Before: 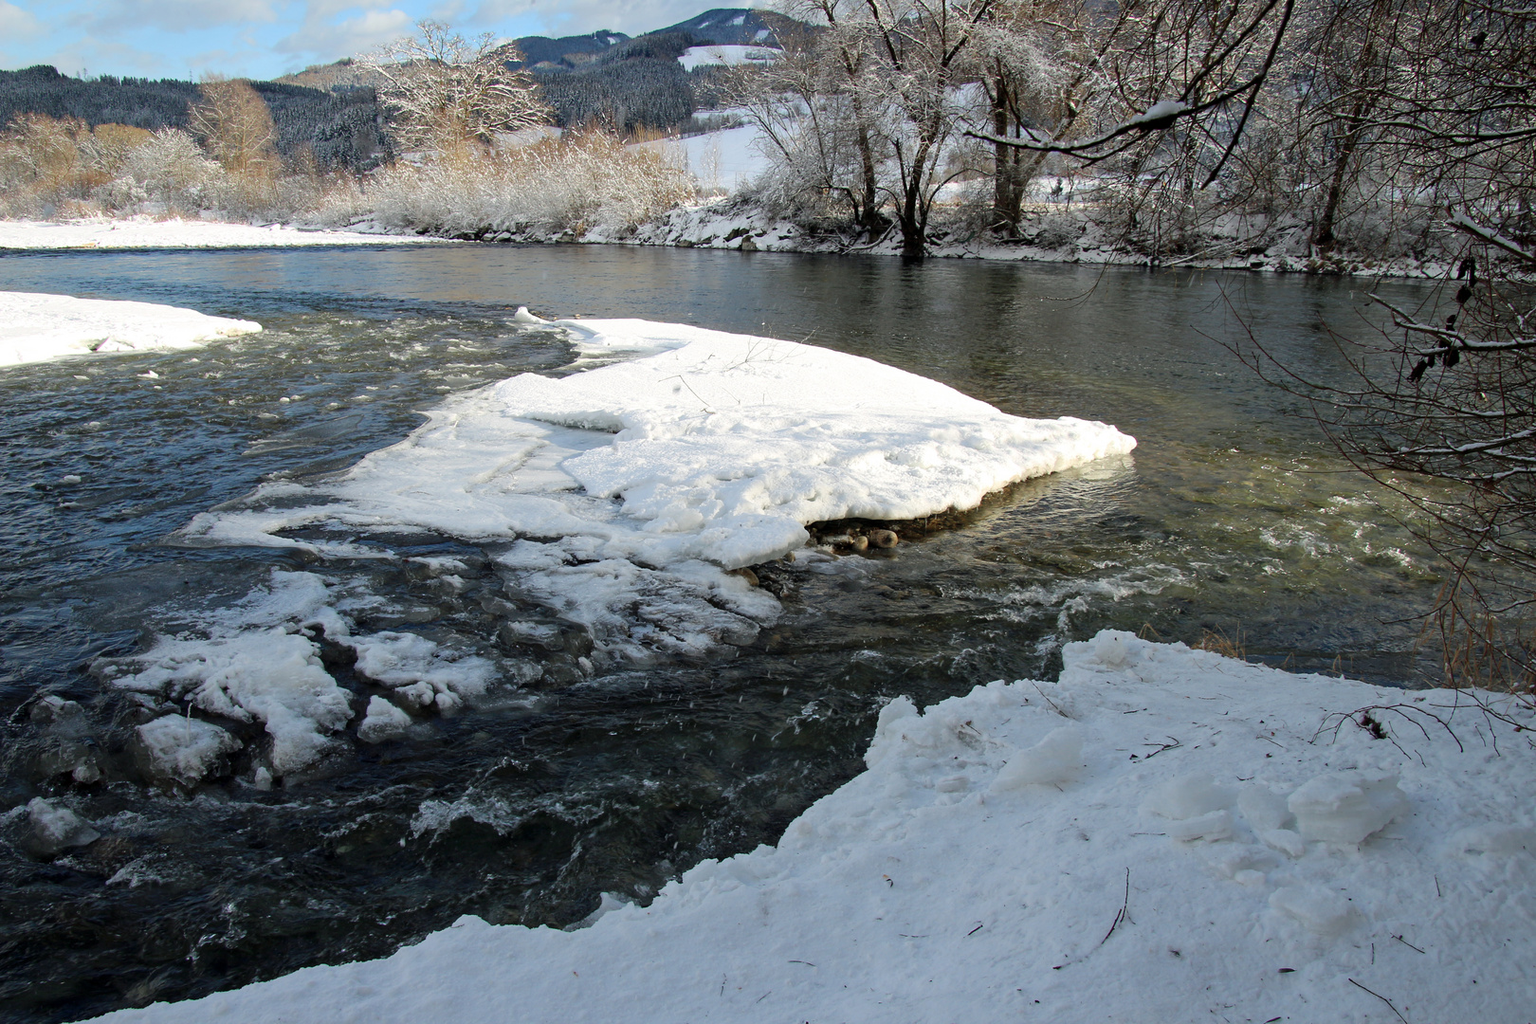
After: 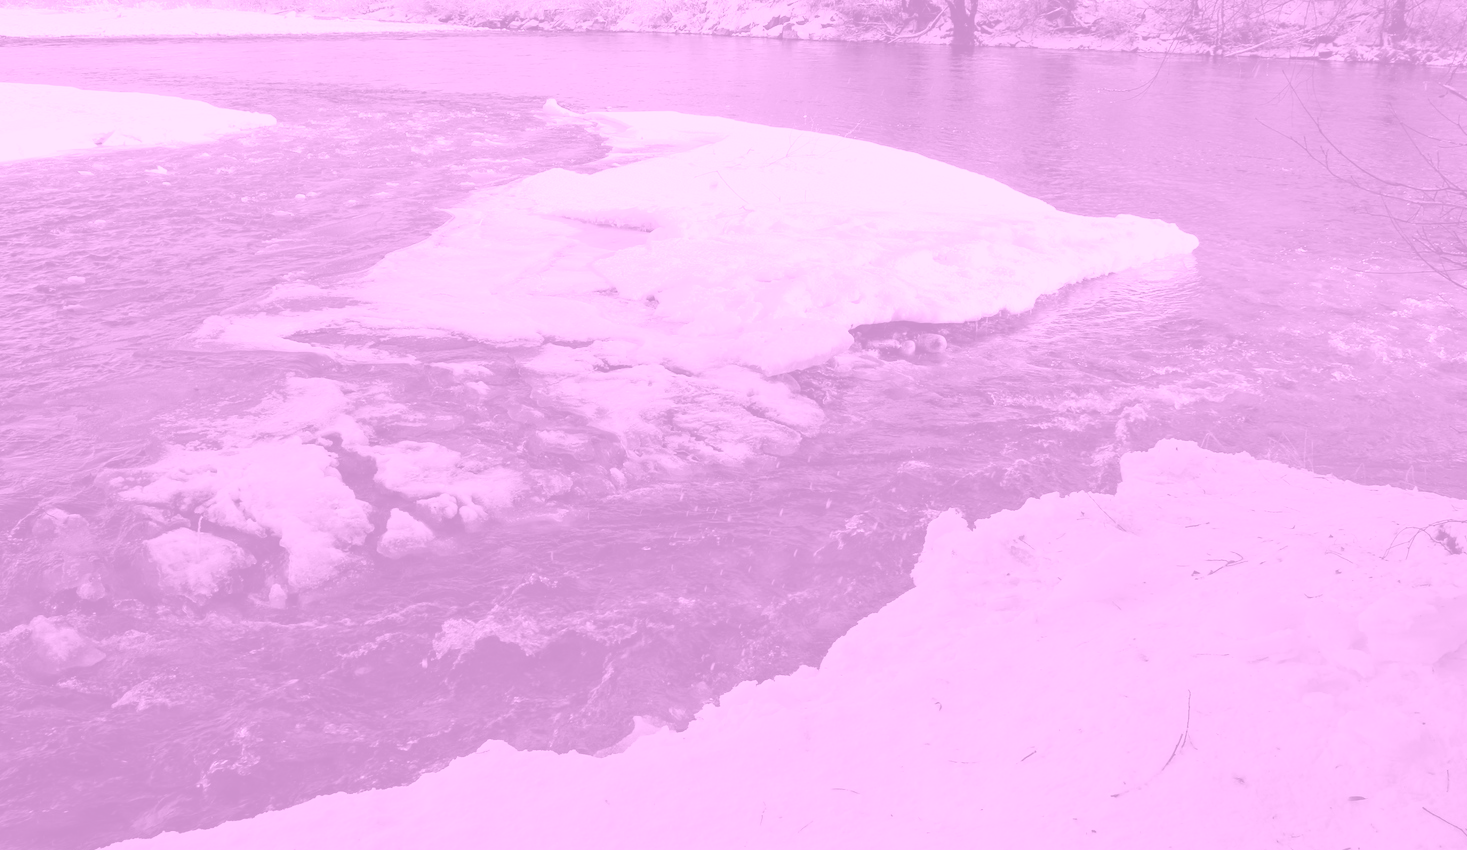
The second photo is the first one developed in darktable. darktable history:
crop: top 20.916%, right 9.437%, bottom 0.316%
colorize: hue 331.2°, saturation 69%, source mix 30.28%, lightness 69.02%, version 1
